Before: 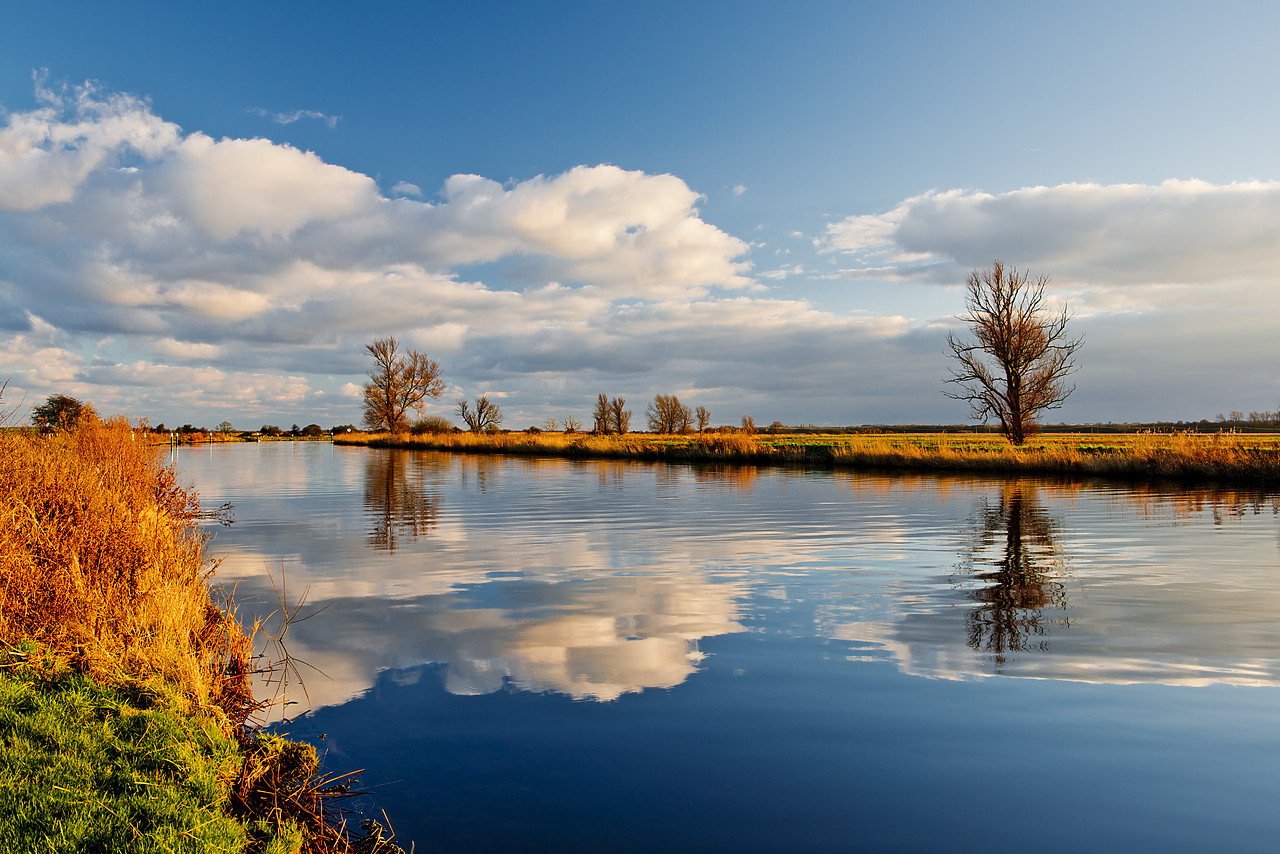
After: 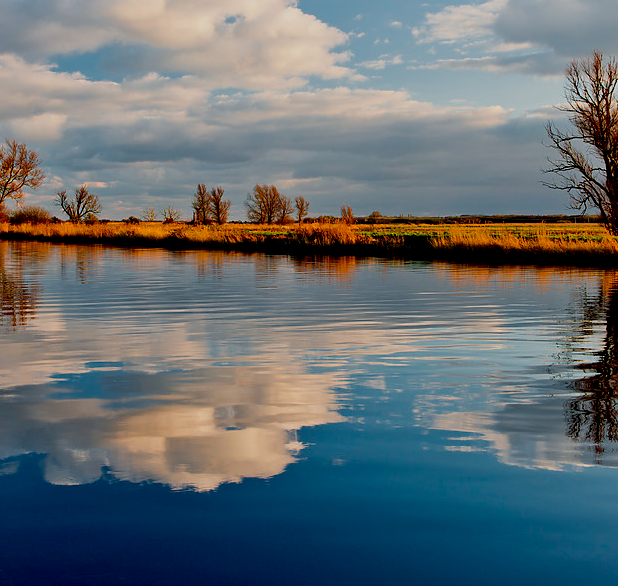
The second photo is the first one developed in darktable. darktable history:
exposure: black level correction 0.011, exposure -0.478 EV, compensate highlight preservation false
crop: left 31.379%, top 24.658%, right 20.326%, bottom 6.628%
